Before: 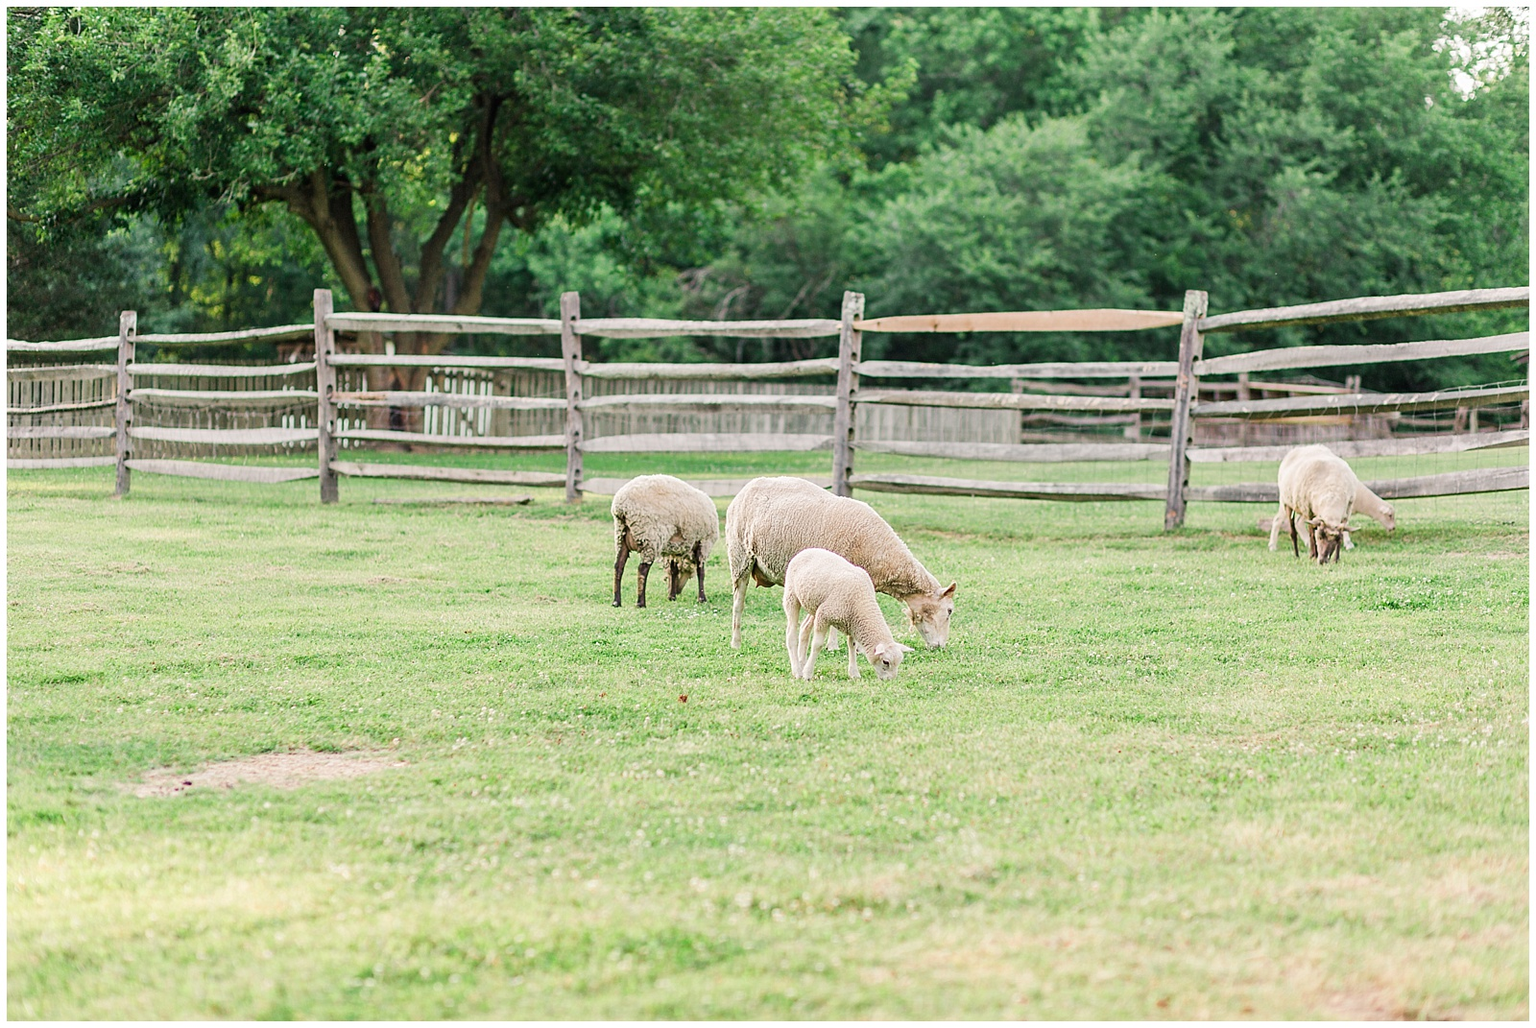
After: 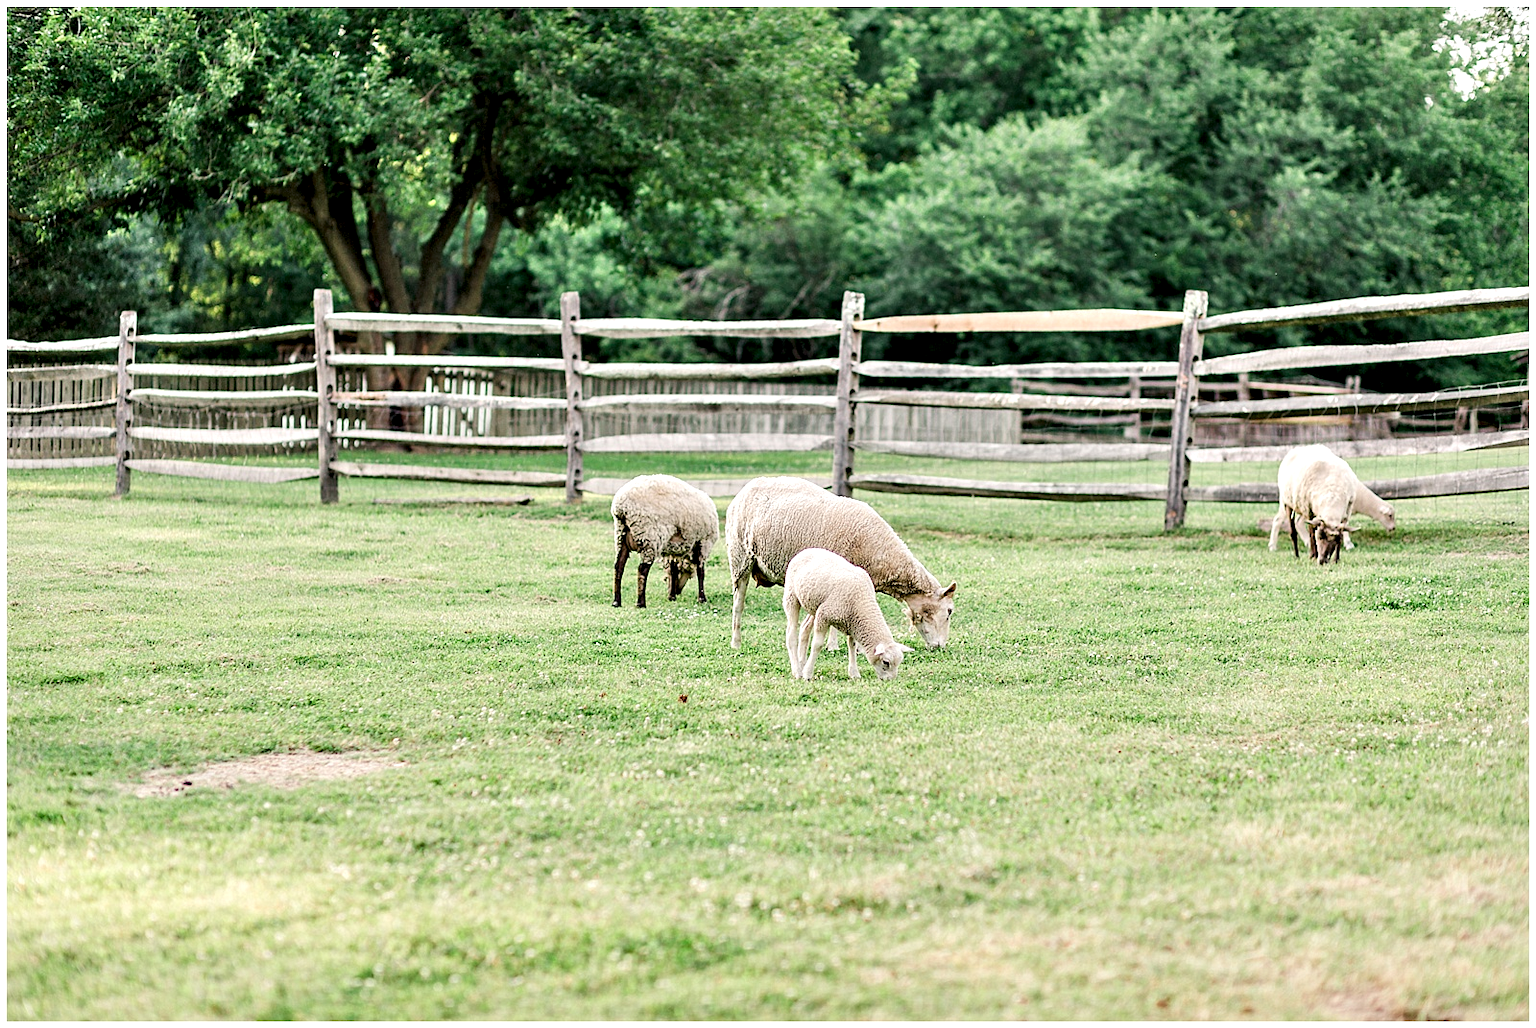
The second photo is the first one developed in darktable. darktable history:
contrast equalizer: y [[0.609, 0.611, 0.615, 0.613, 0.607, 0.603], [0.504, 0.498, 0.496, 0.499, 0.506, 0.516], [0 ×6], [0 ×6], [0 ×6]]
